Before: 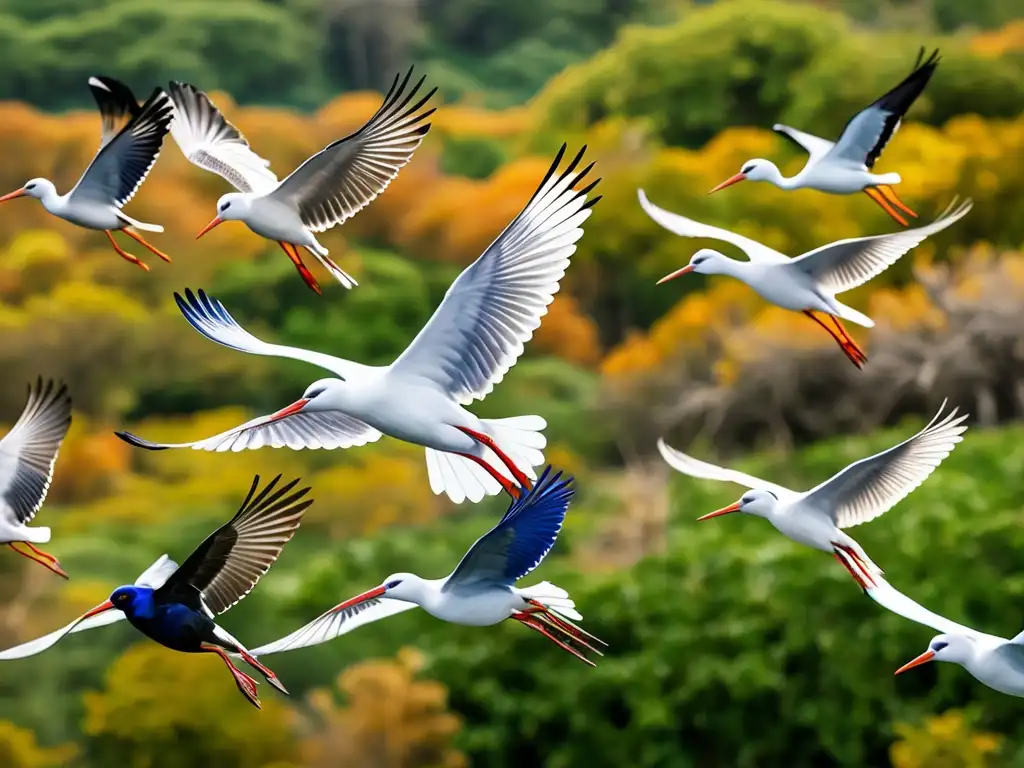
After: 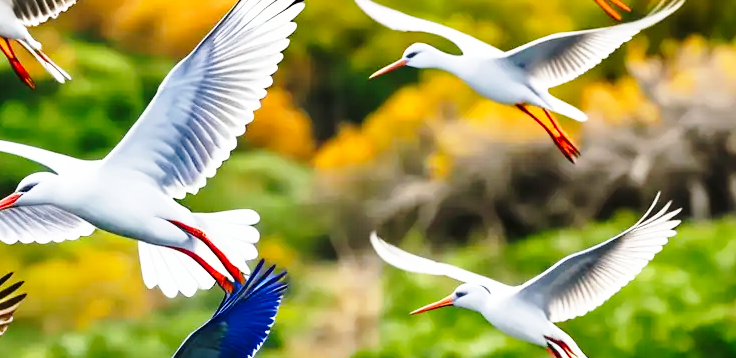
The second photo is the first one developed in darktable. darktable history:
base curve: curves: ch0 [(0, 0) (0.028, 0.03) (0.121, 0.232) (0.46, 0.748) (0.859, 0.968) (1, 1)], preserve colors none
crop and rotate: left 28.081%, top 26.904%, bottom 26.399%
